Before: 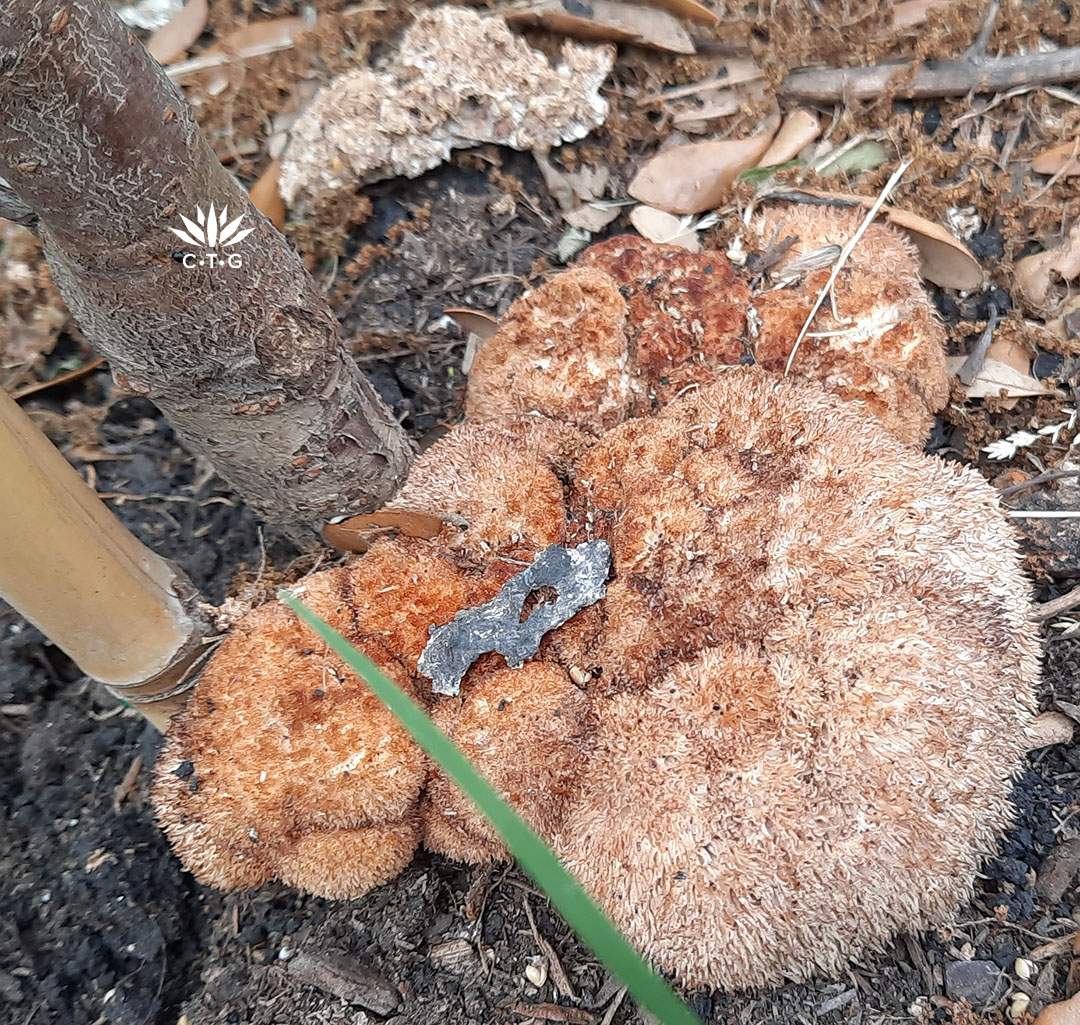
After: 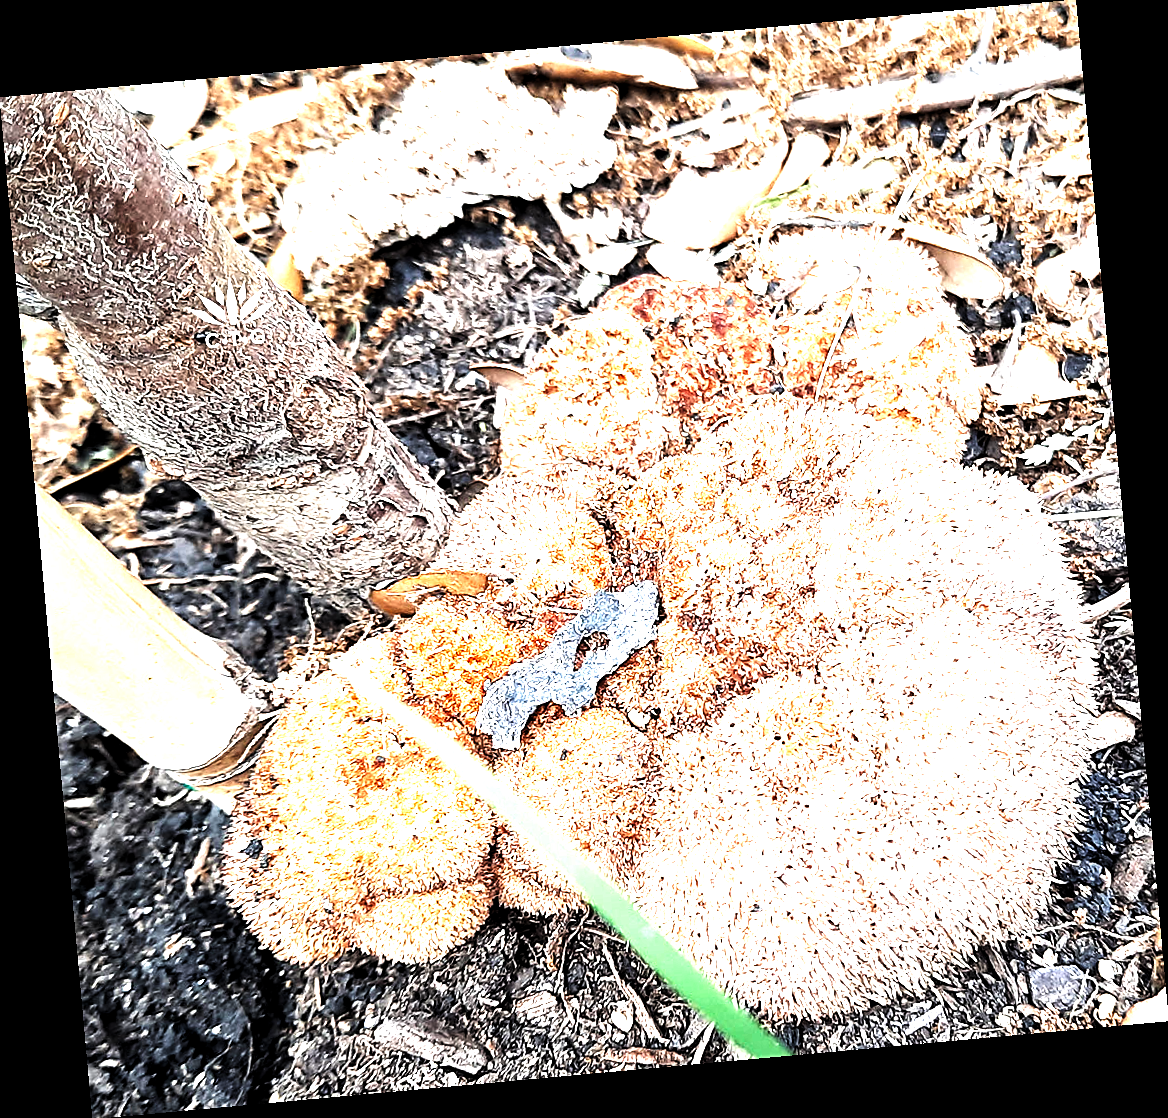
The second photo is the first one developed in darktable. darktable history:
sharpen: radius 2.167, amount 0.381, threshold 0
base curve: curves: ch0 [(0, 0) (0.007, 0.004) (0.027, 0.03) (0.046, 0.07) (0.207, 0.54) (0.442, 0.872) (0.673, 0.972) (1, 1)], preserve colors none
rotate and perspective: rotation -5.2°, automatic cropping off
levels: levels [0.044, 0.475, 0.791]
